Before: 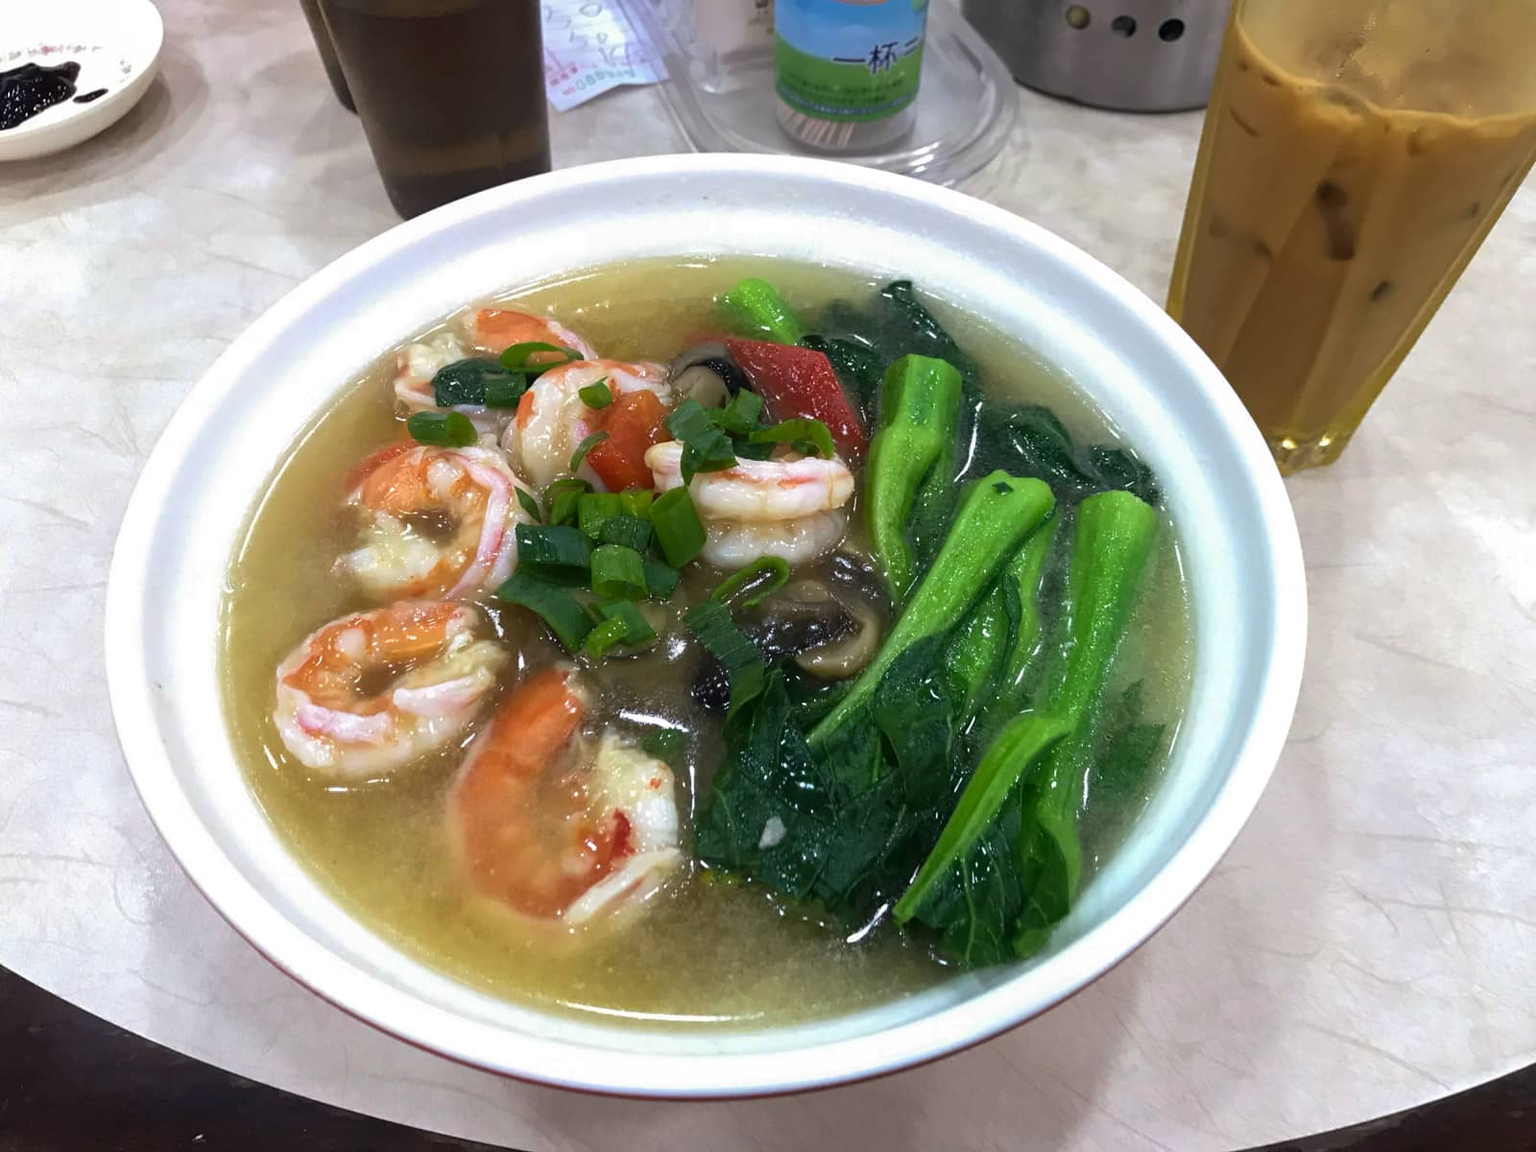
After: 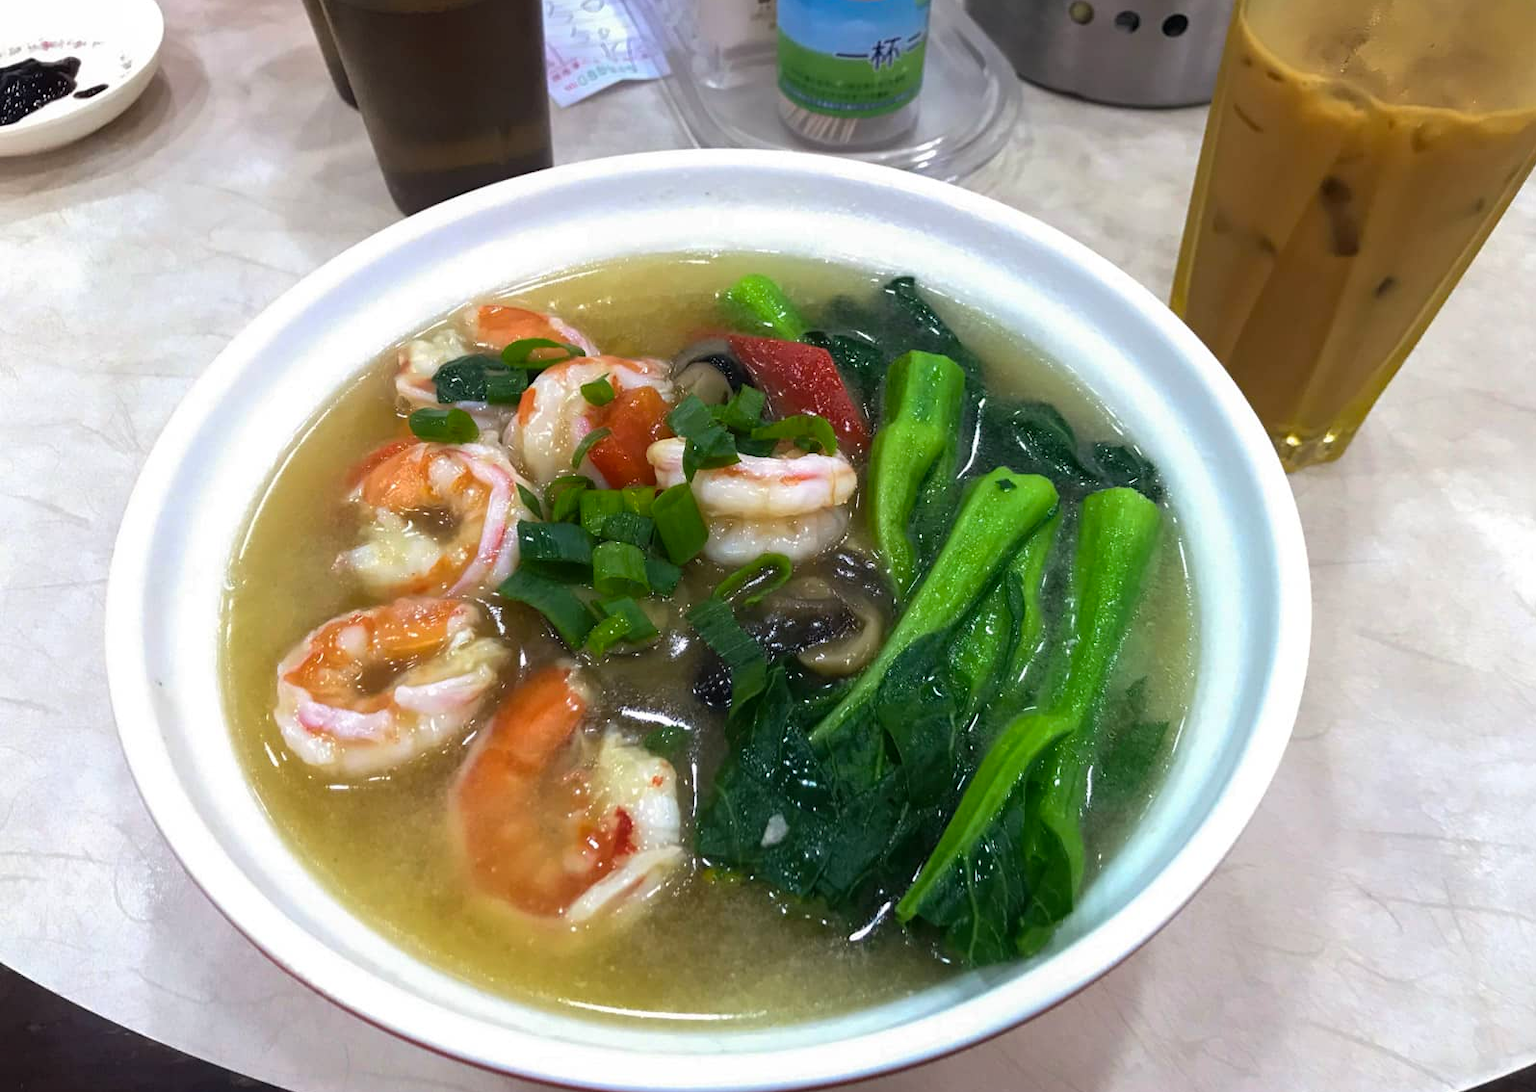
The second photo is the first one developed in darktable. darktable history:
exposure: compensate highlight preservation false
color balance rgb: perceptual saturation grading › global saturation 10%, global vibrance 10%
crop: top 0.448%, right 0.264%, bottom 5.045%
